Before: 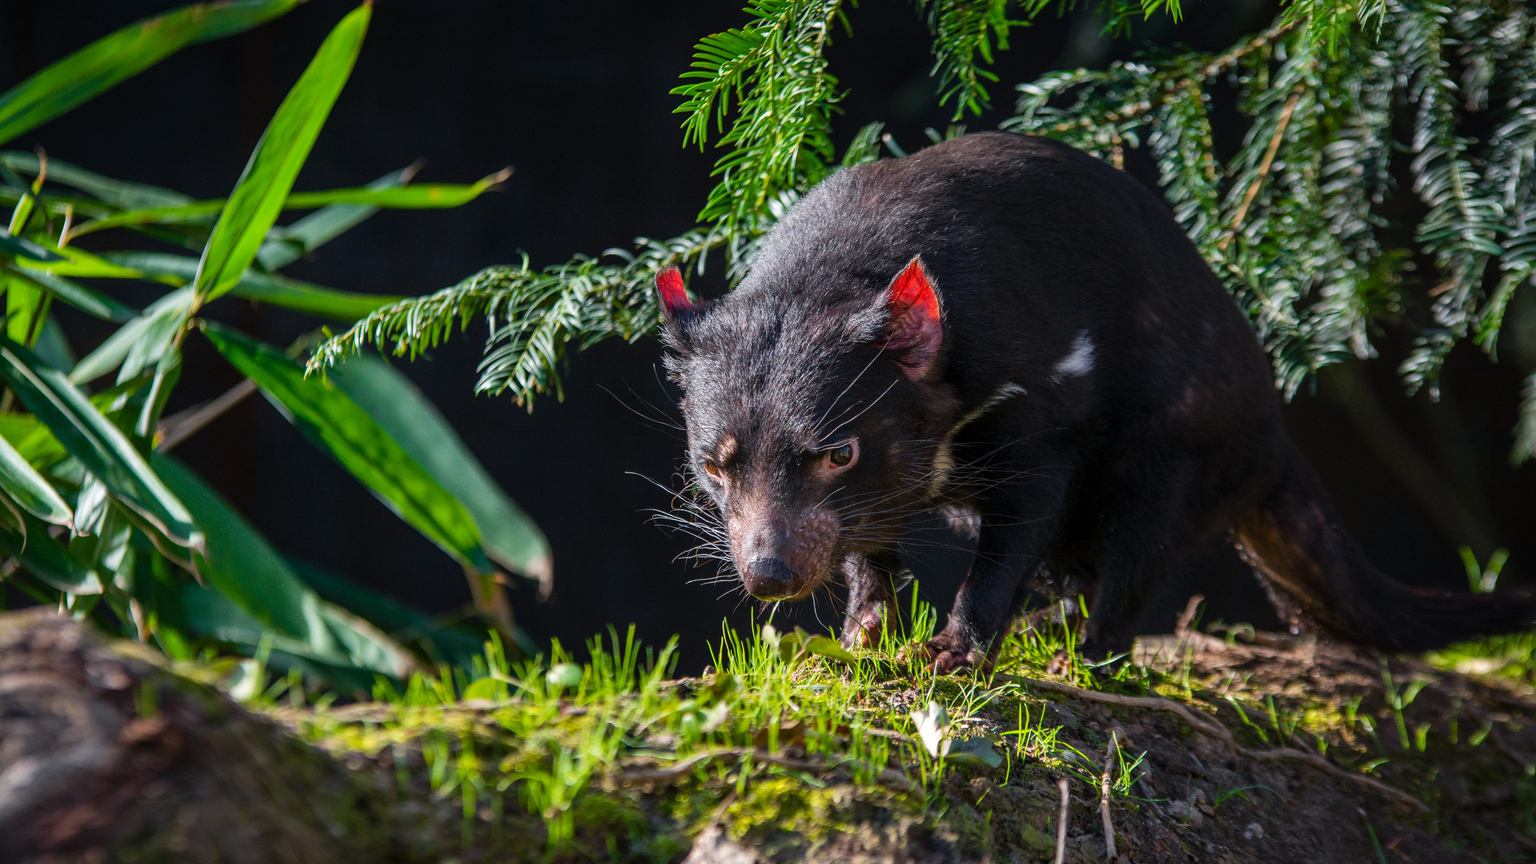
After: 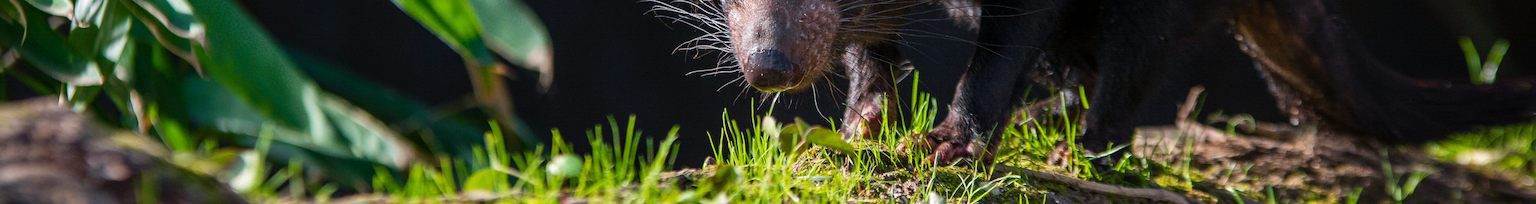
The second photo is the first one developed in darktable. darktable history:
crop and rotate: top 59.004%, bottom 17.284%
